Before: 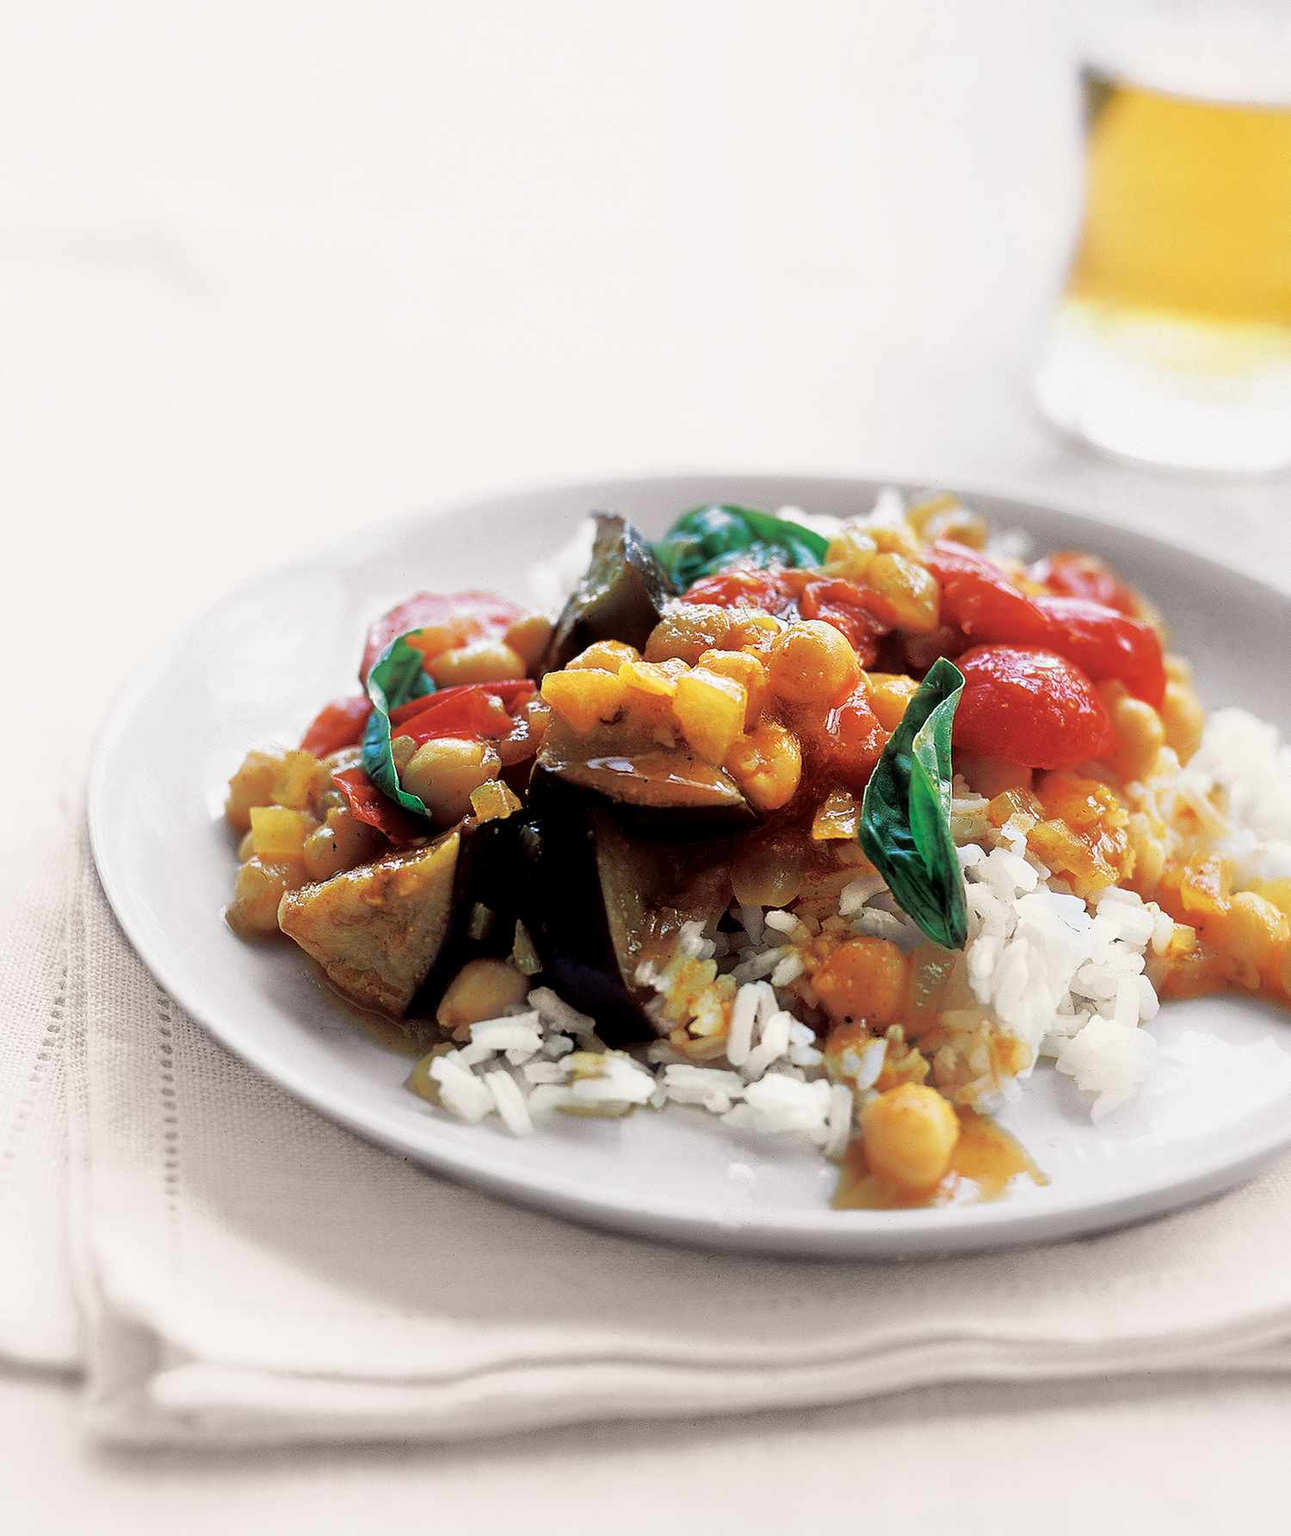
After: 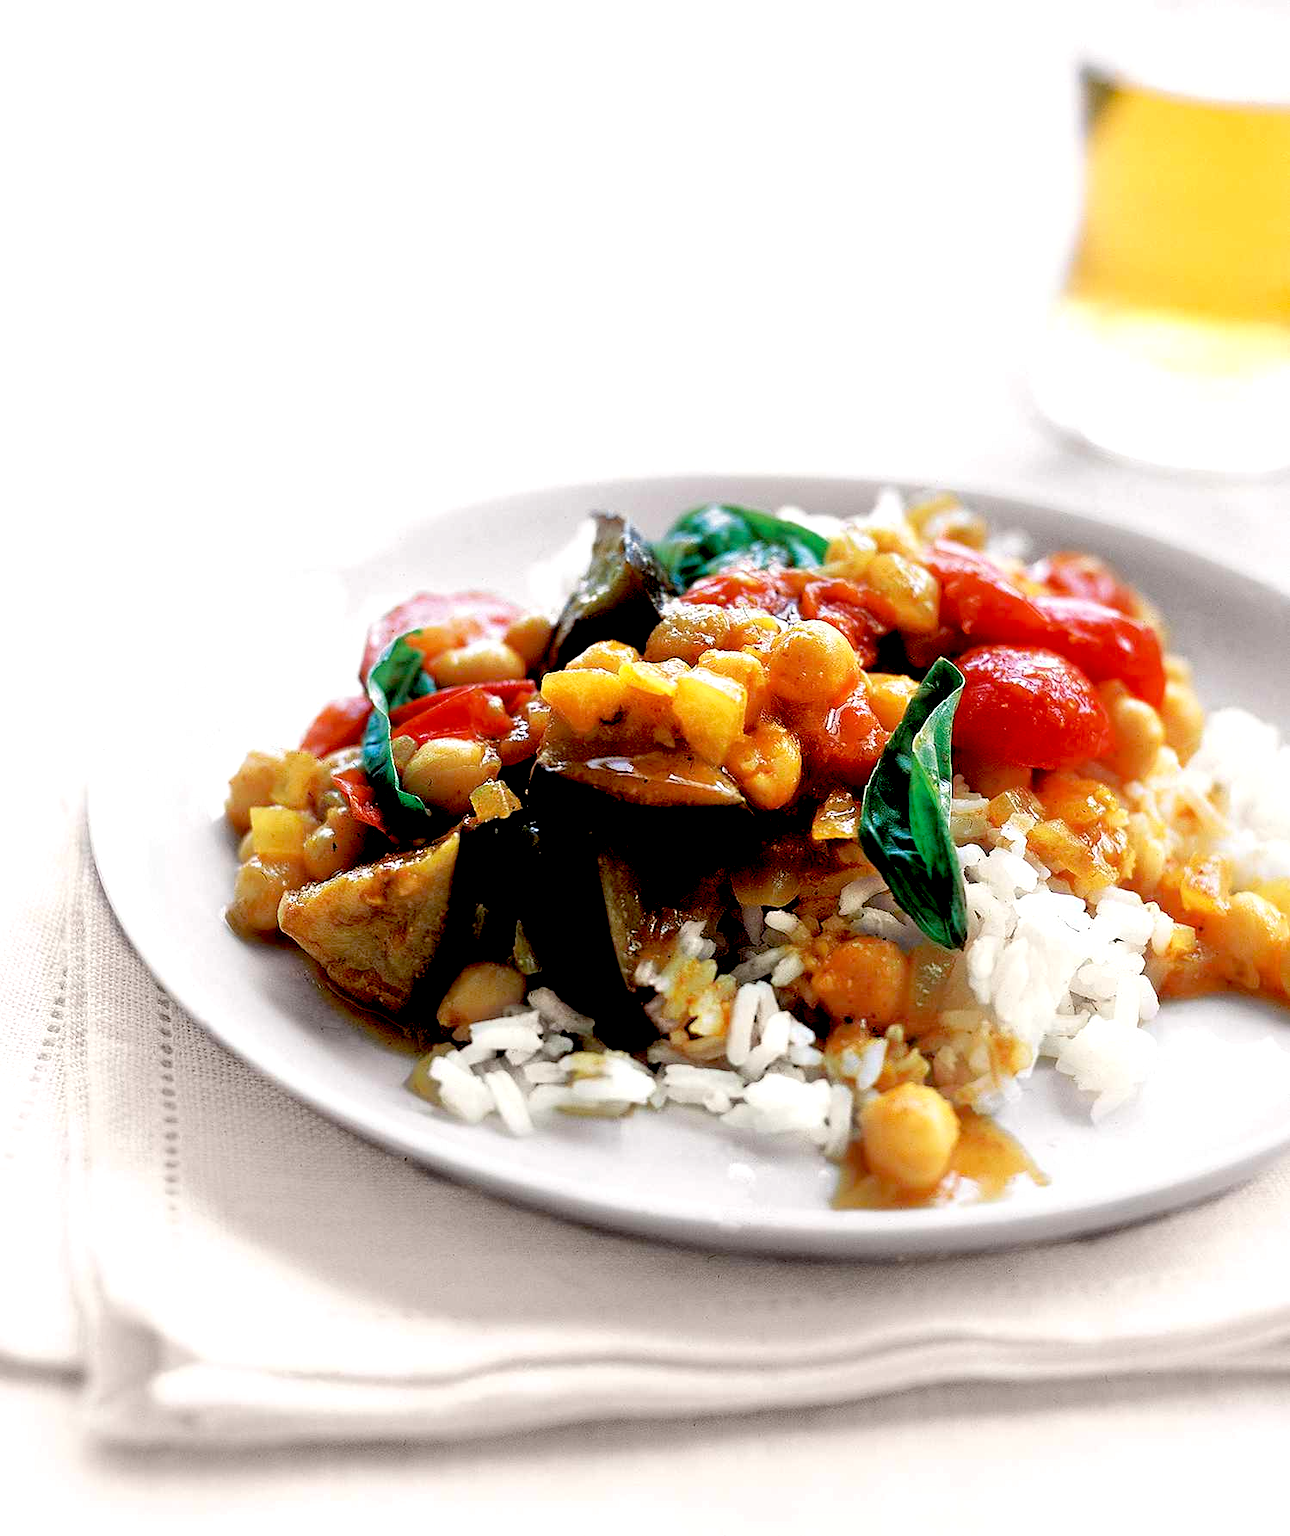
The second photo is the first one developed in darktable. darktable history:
exposure: black level correction 0.032, exposure 0.334 EV, compensate exposure bias true, compensate highlight preservation false
